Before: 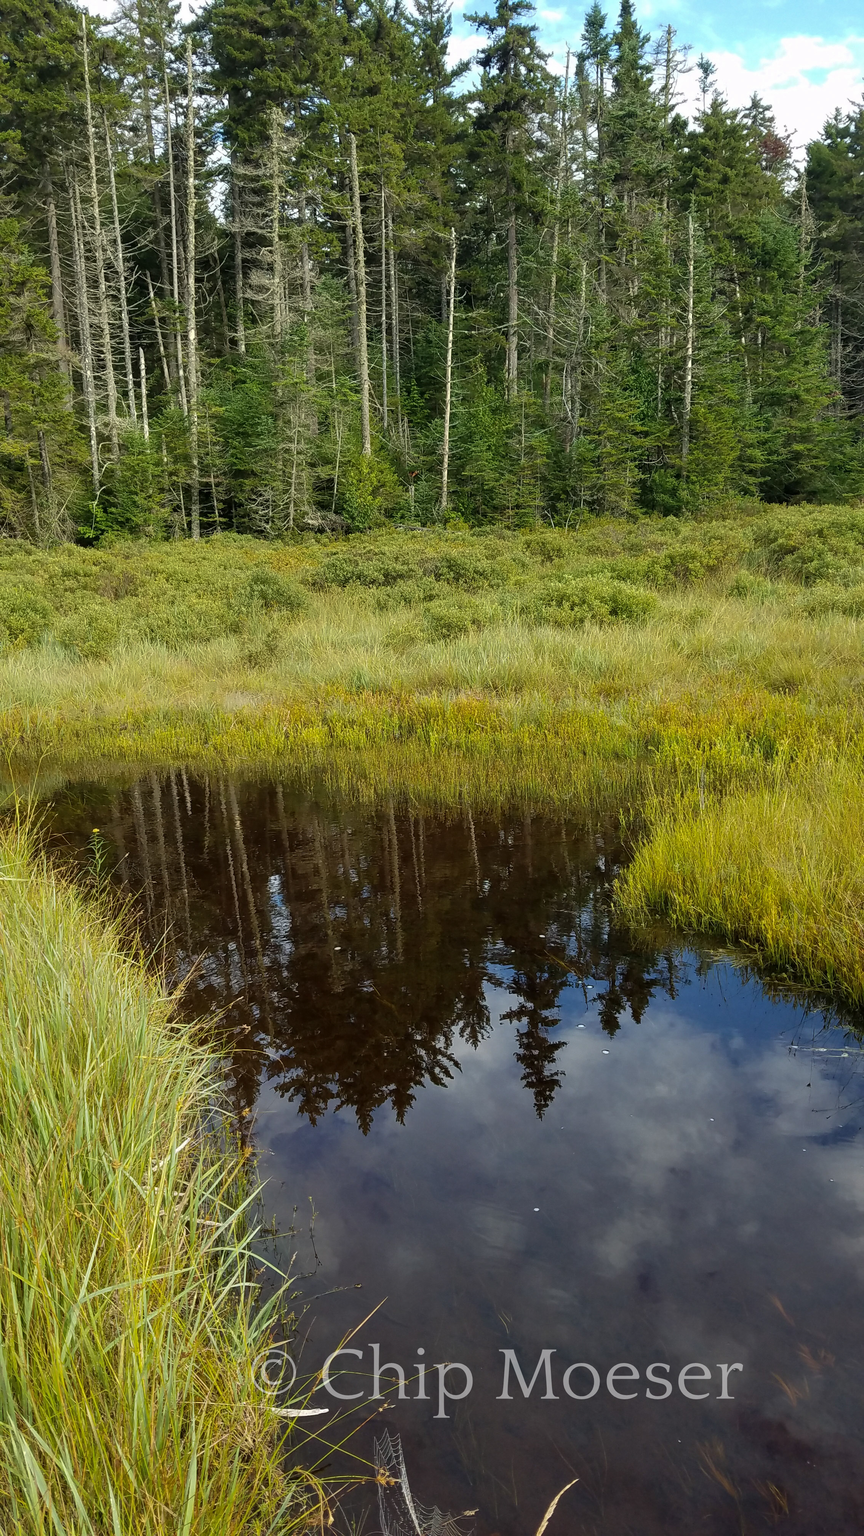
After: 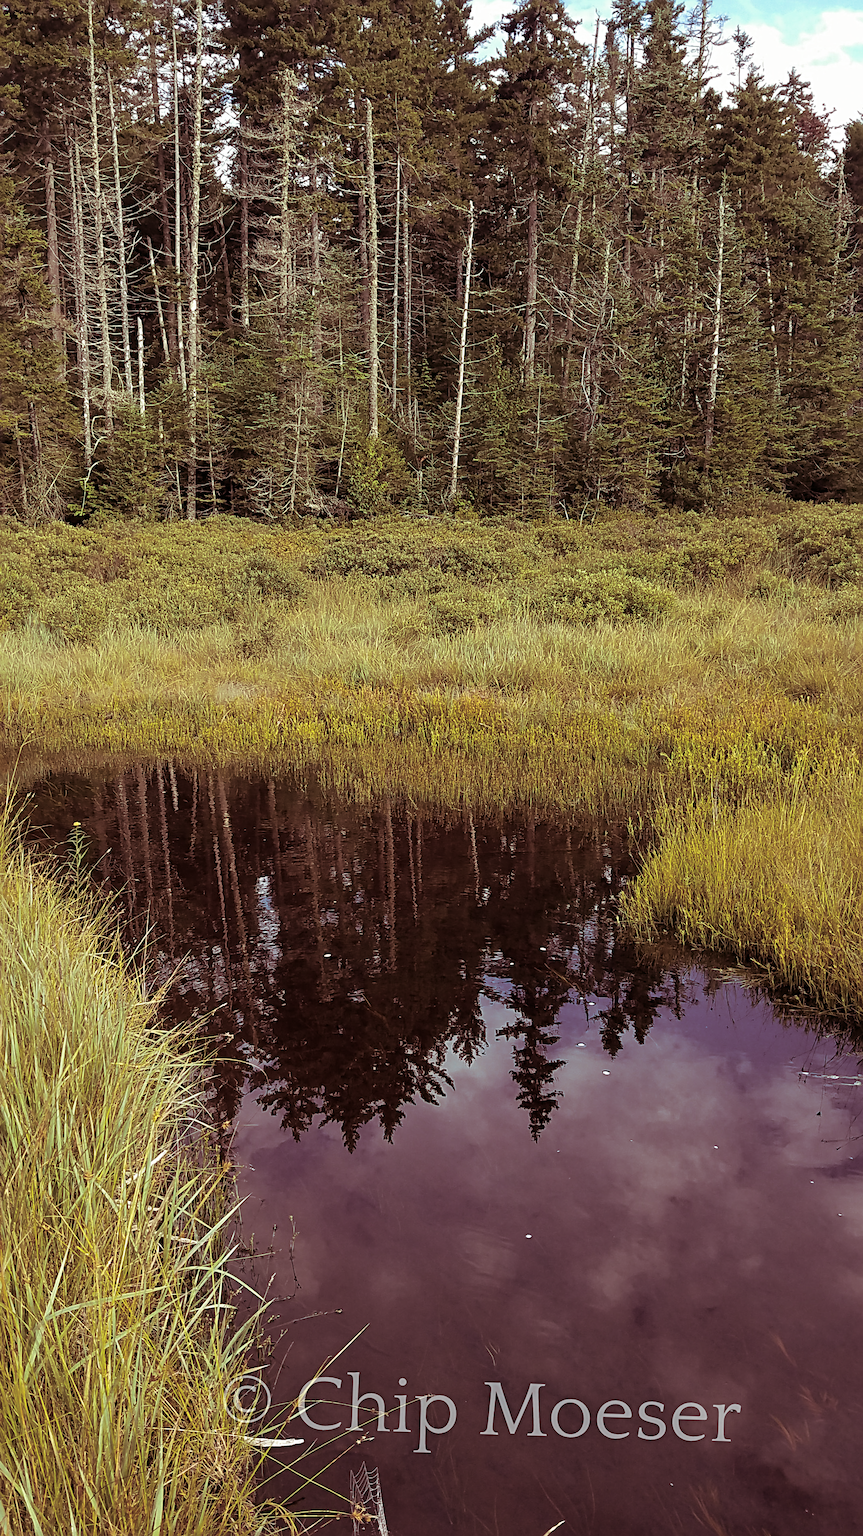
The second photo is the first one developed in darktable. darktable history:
crop and rotate: angle -1.69°
split-toning: on, module defaults
sharpen: radius 4.883
